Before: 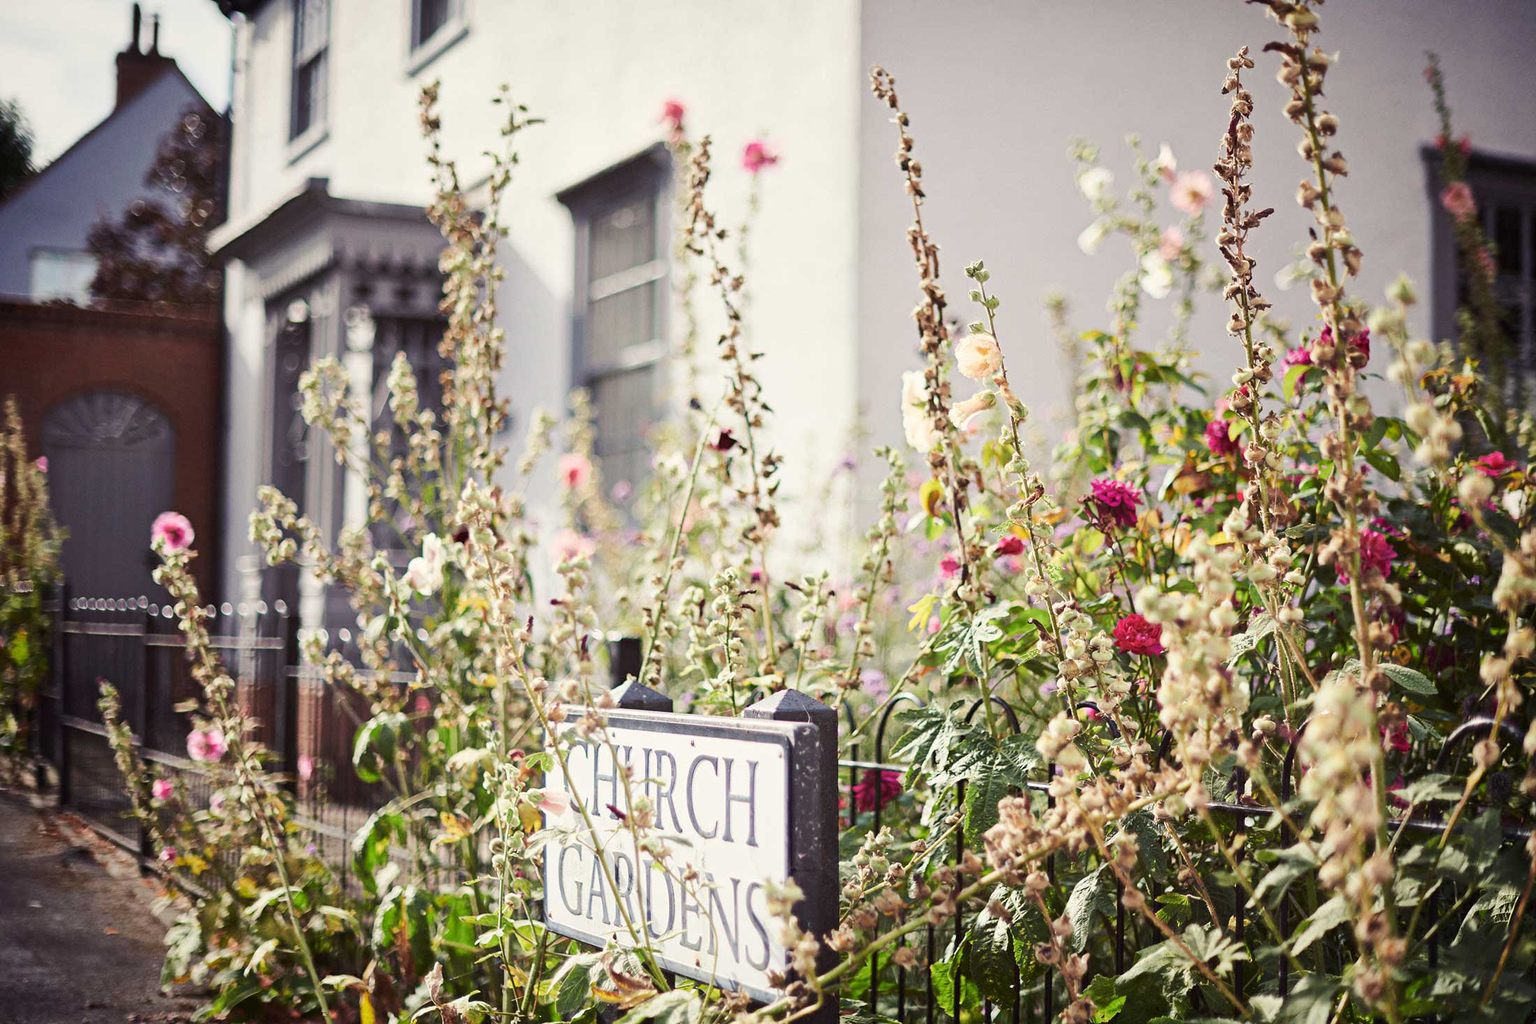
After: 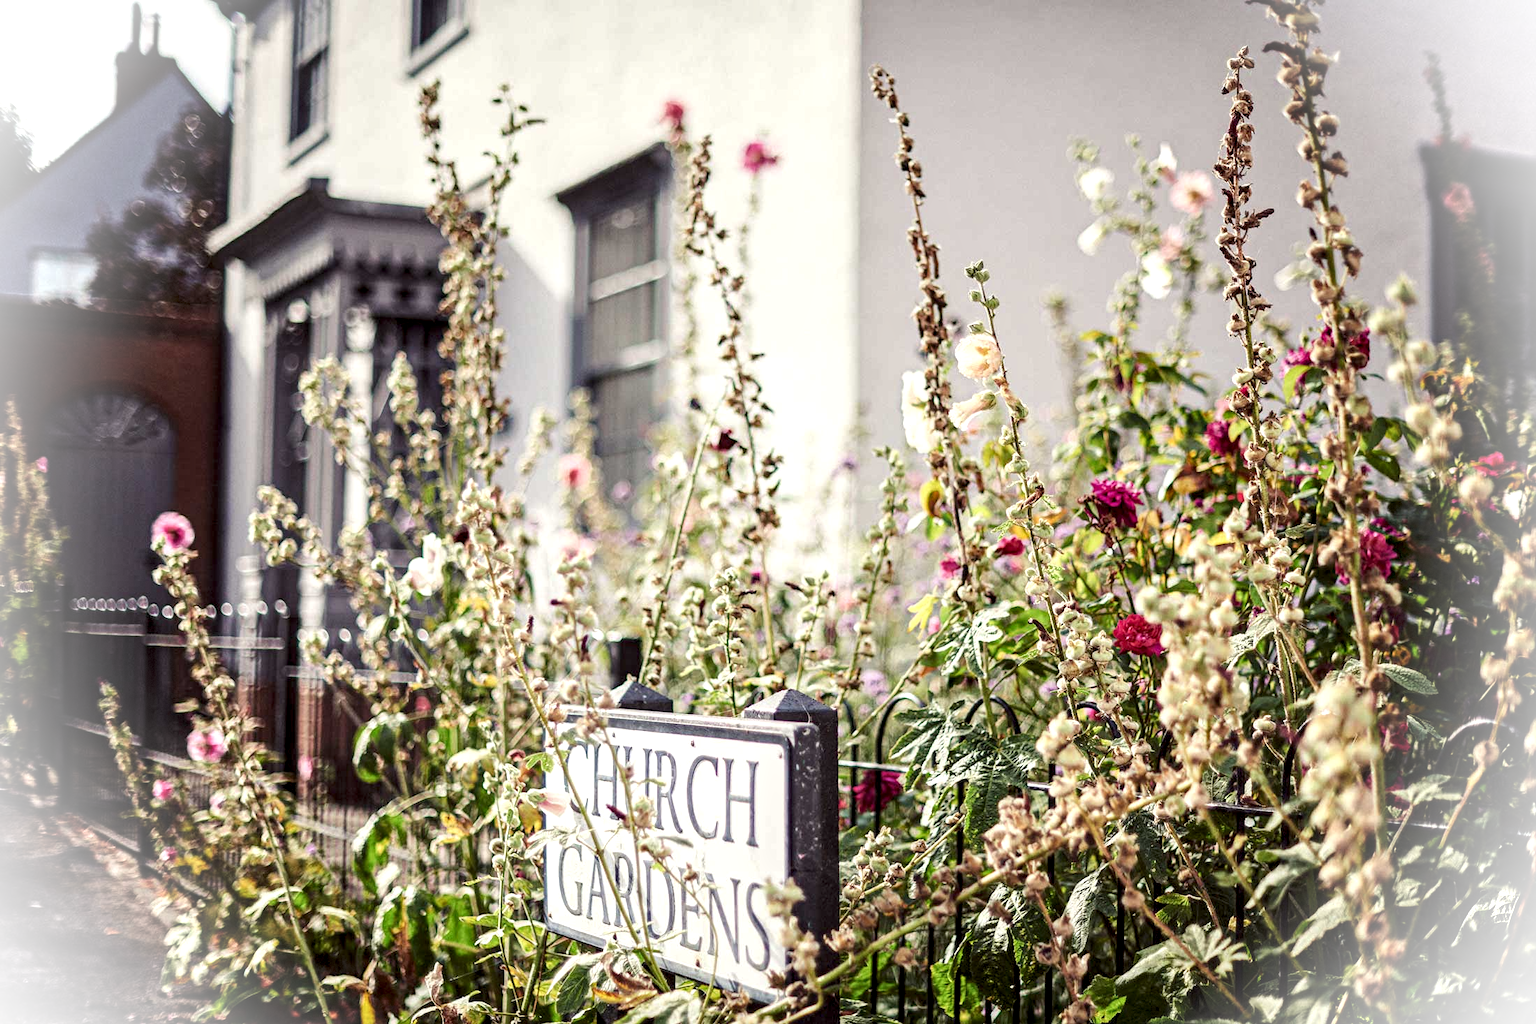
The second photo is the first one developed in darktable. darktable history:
vignetting: brightness 0.994, saturation -0.489, dithering 8-bit output
local contrast: highlights 60%, shadows 60%, detail 160%
